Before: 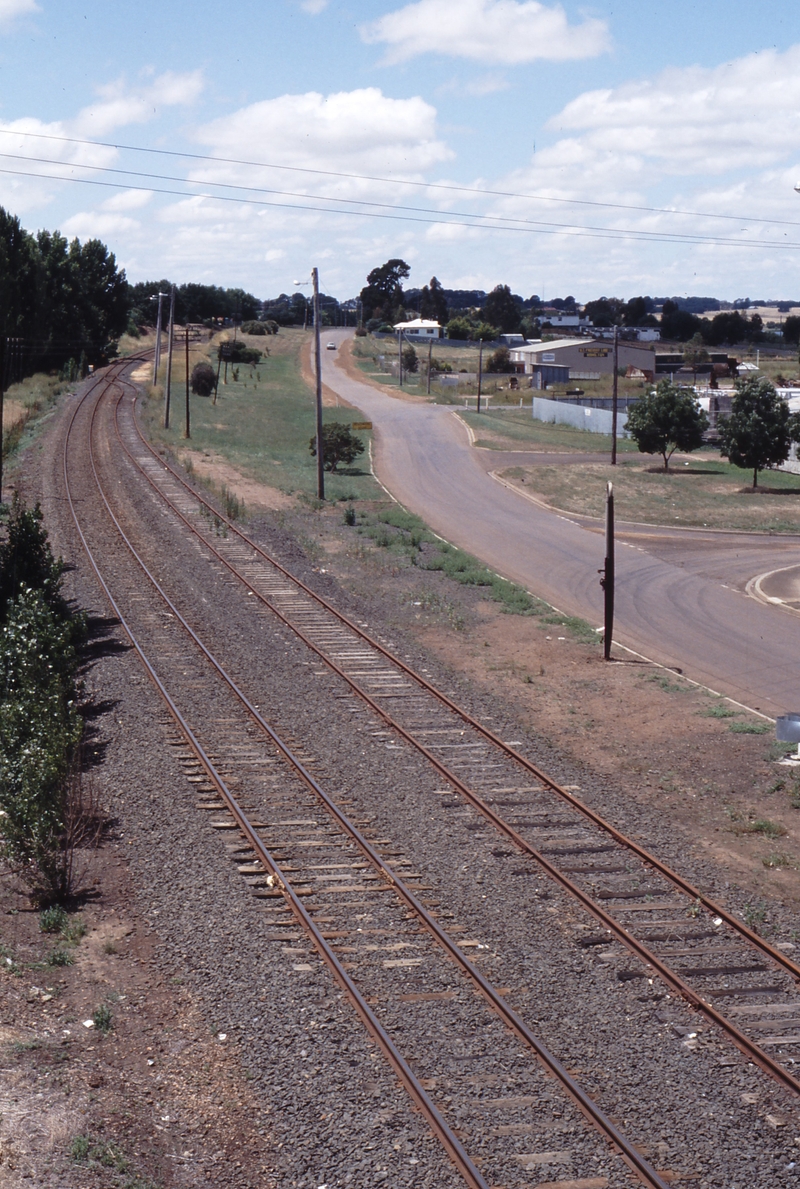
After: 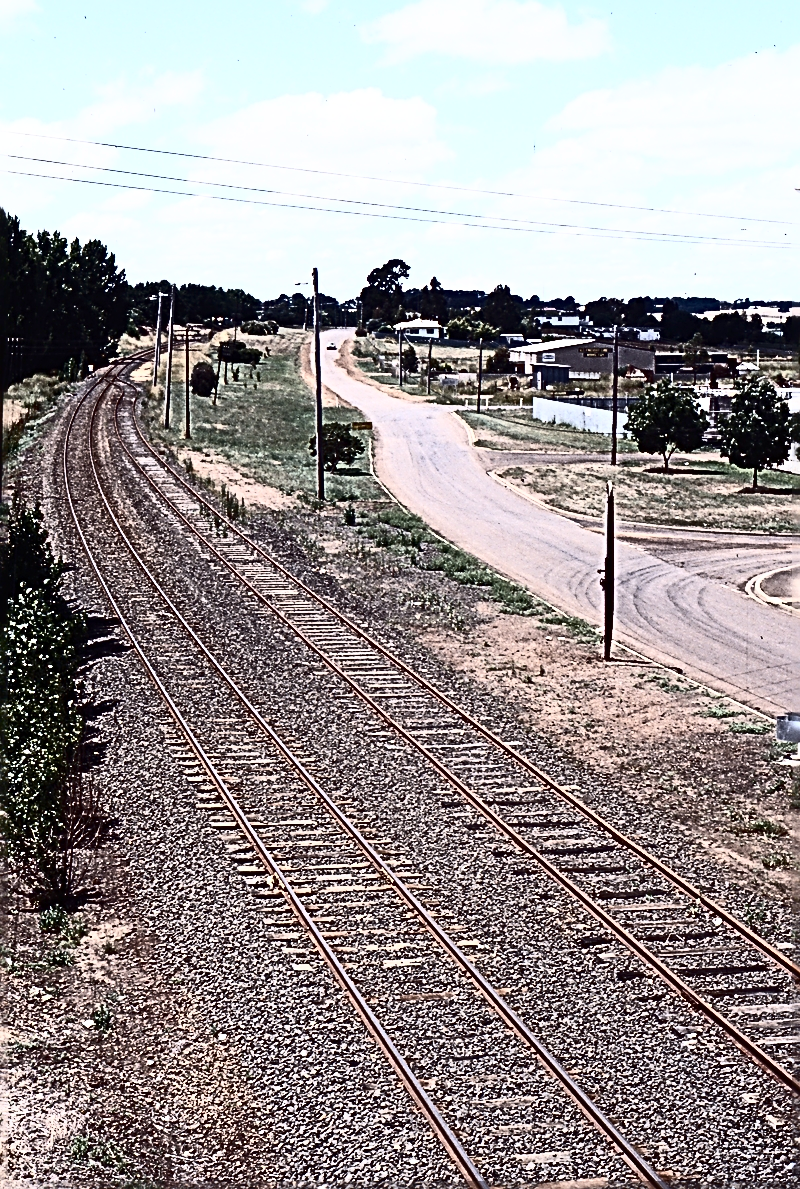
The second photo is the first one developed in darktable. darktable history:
sharpen: radius 3.2, amount 1.737
contrast brightness saturation: contrast 0.928, brightness 0.201
